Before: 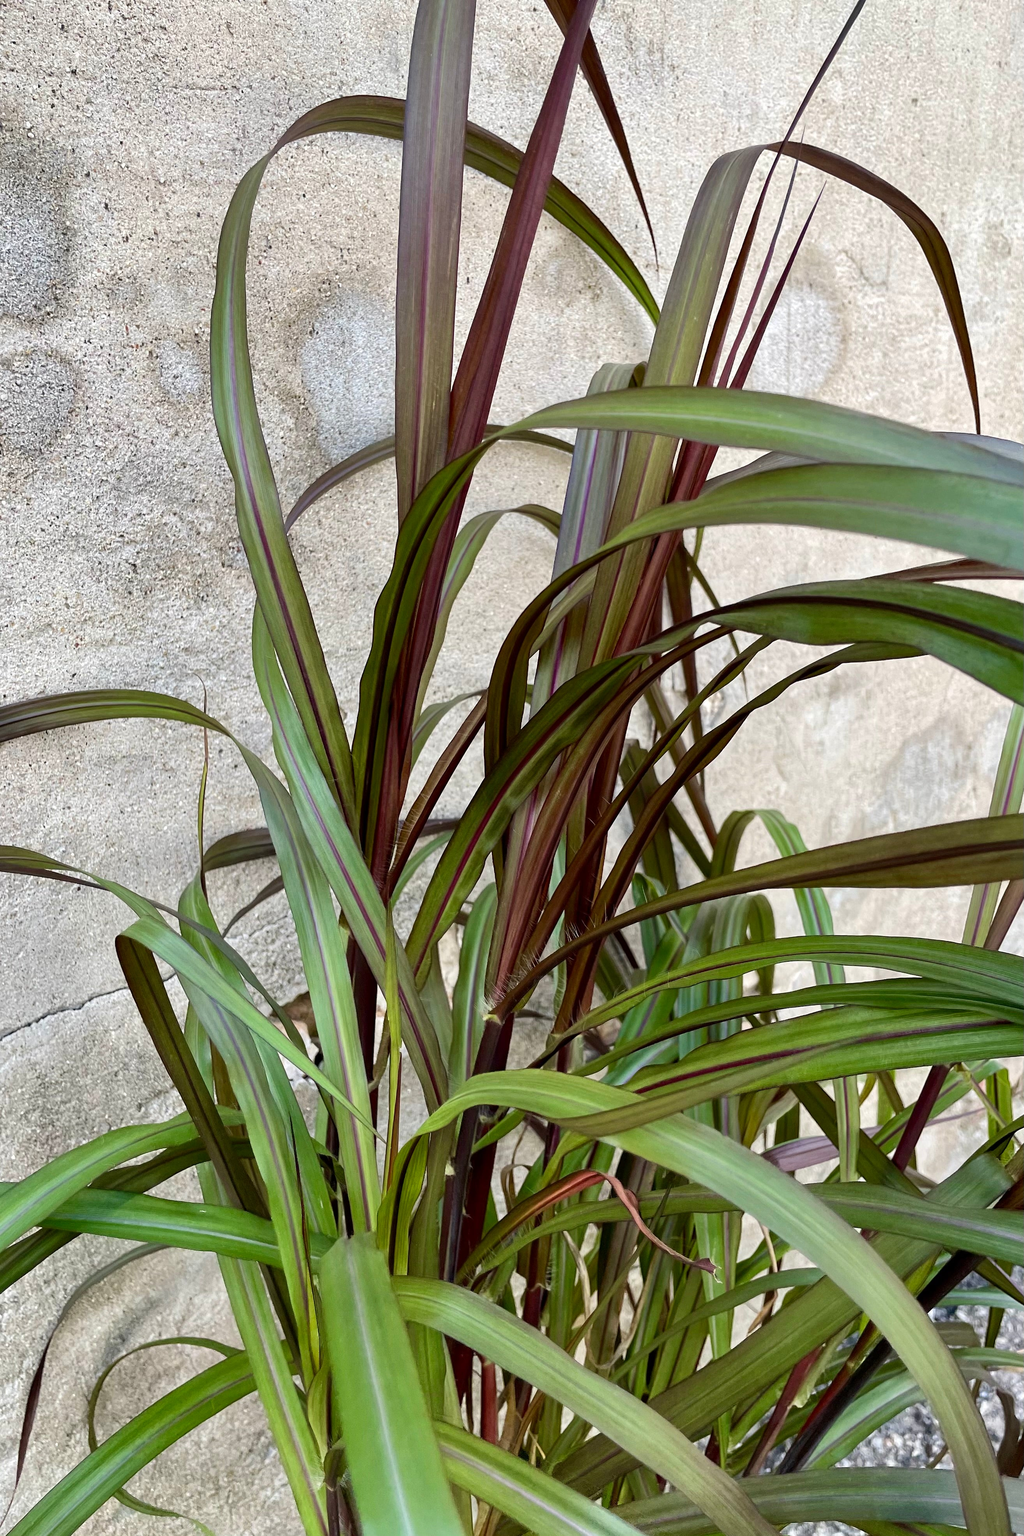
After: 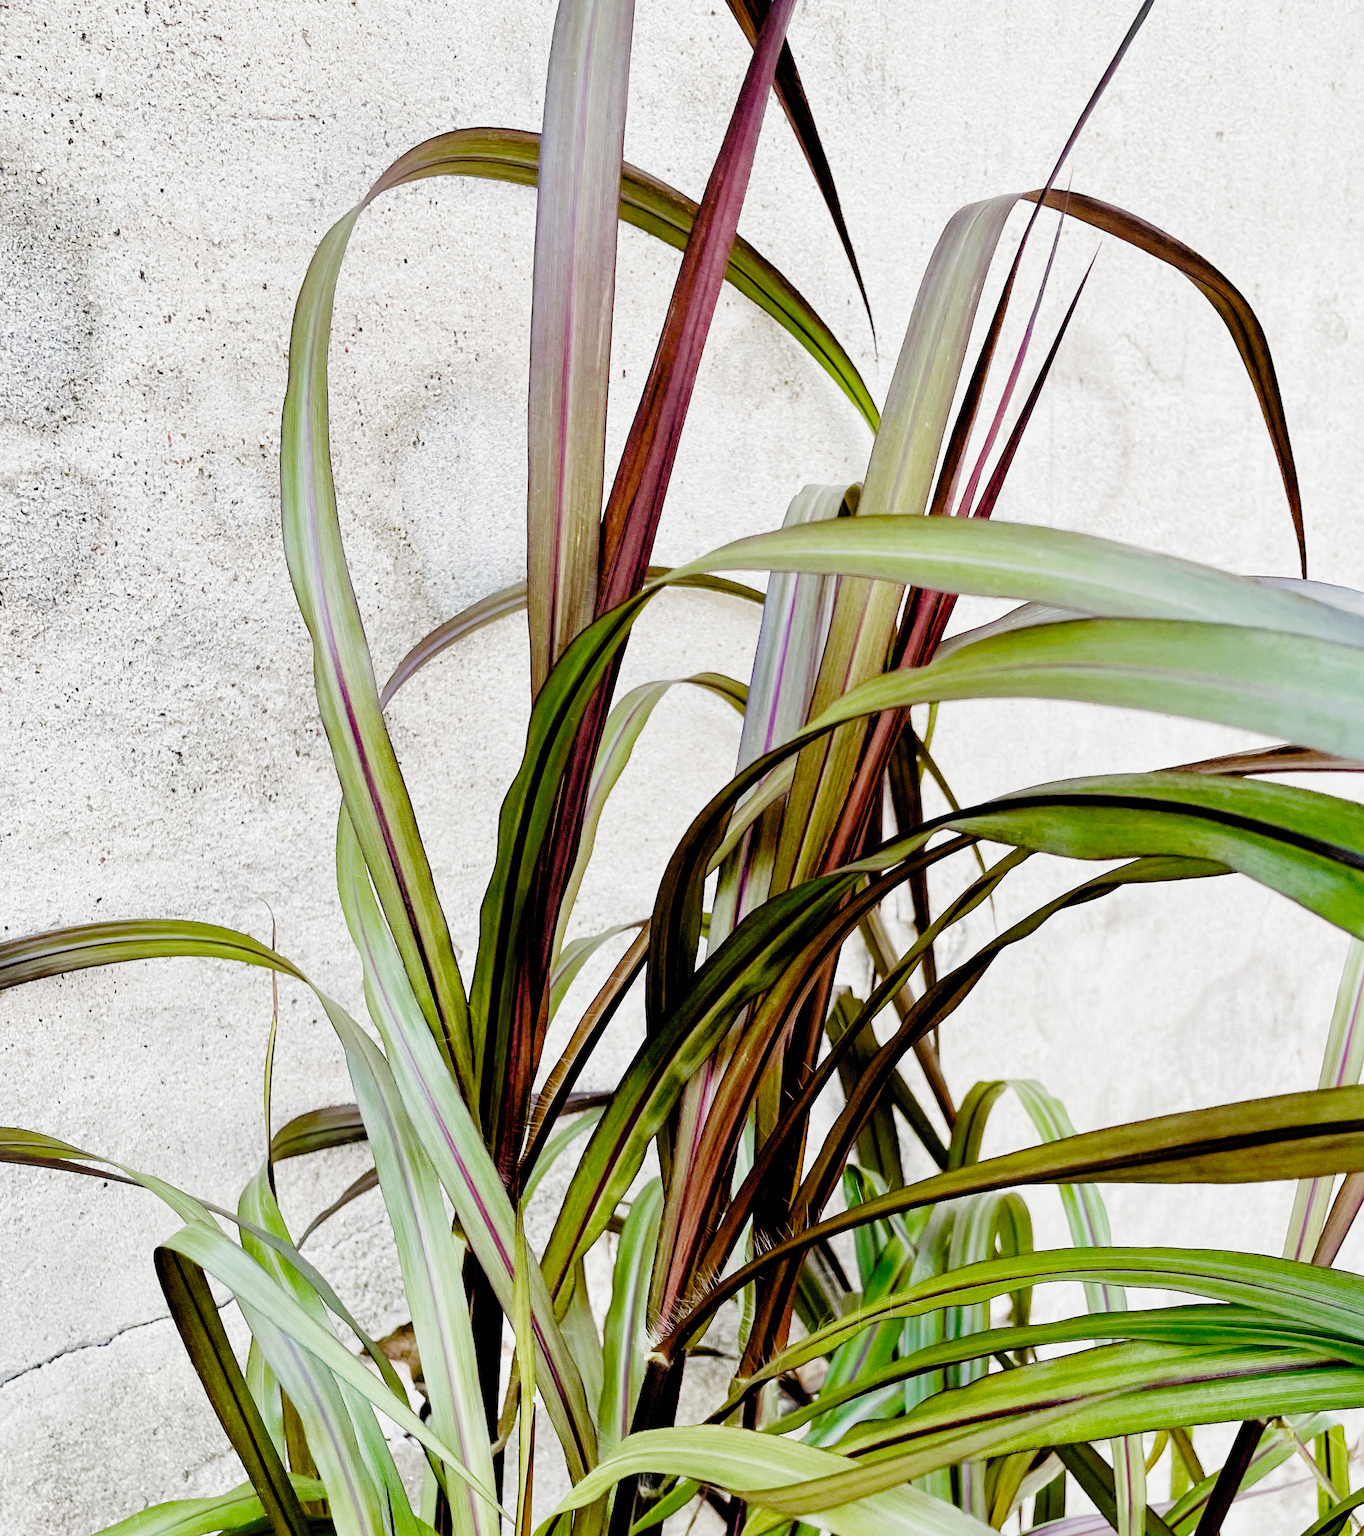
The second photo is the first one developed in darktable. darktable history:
crop: bottom 24.967%
exposure: black level correction 0, exposure 1.2 EV, compensate exposure bias true, compensate highlight preservation false
filmic rgb: black relative exposure -2.85 EV, white relative exposure 4.56 EV, hardness 1.77, contrast 1.25, preserve chrominance no, color science v5 (2021)
